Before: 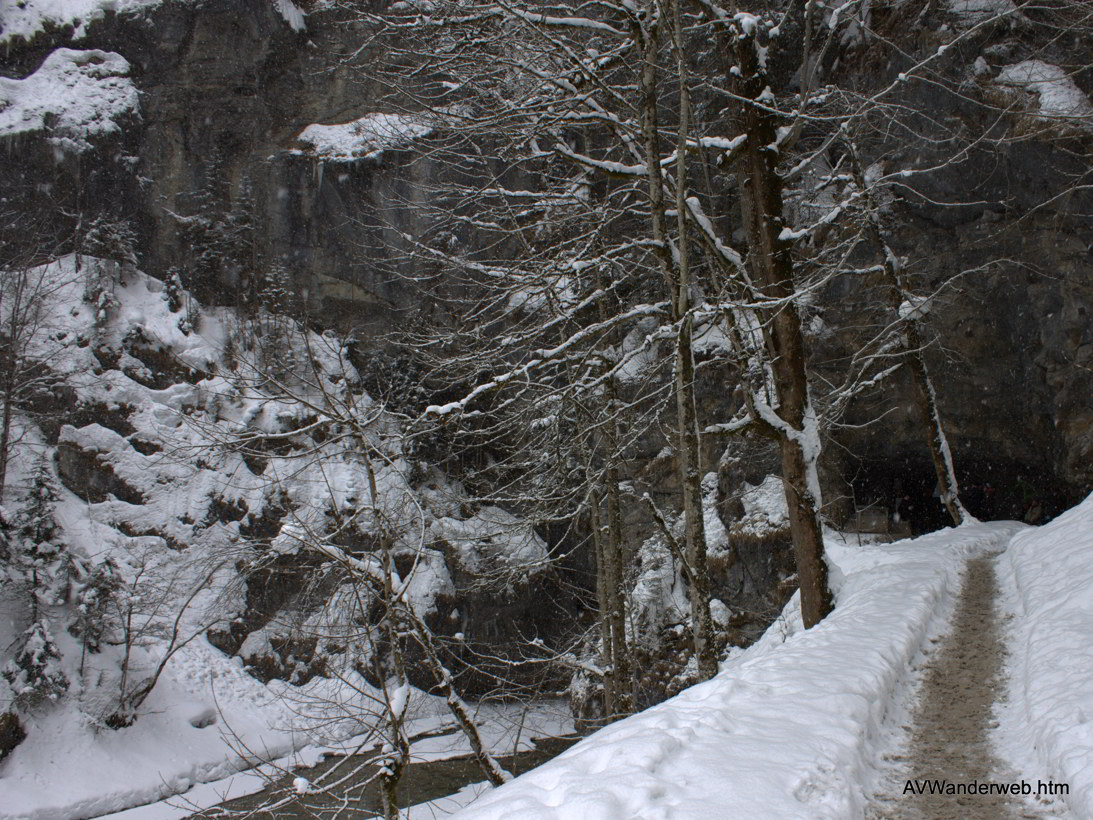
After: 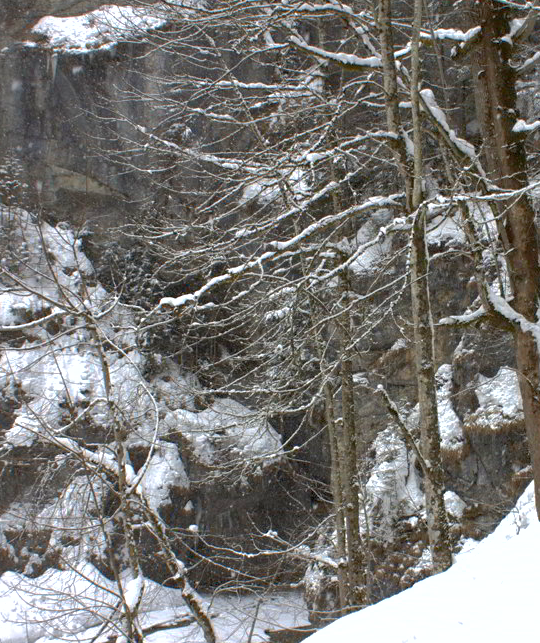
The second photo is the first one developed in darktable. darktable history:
crop and rotate: angle 0.02°, left 24.353%, top 13.219%, right 26.156%, bottom 8.224%
exposure: black level correction 0.001, exposure 1.129 EV, compensate exposure bias true, compensate highlight preservation false
shadows and highlights: on, module defaults
